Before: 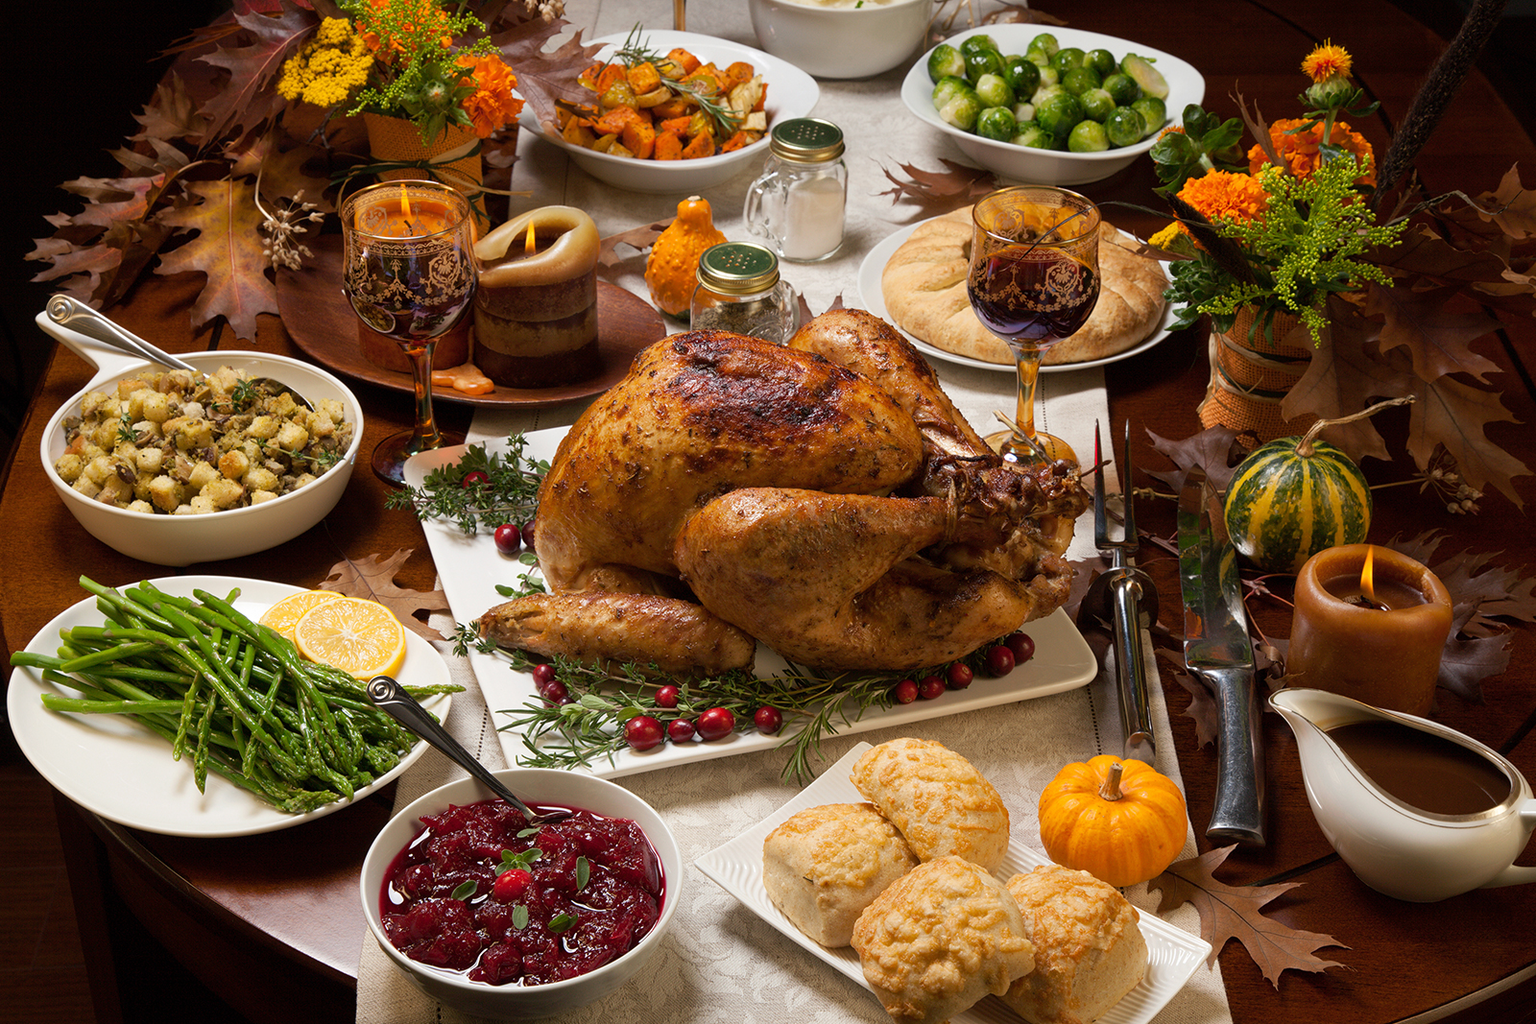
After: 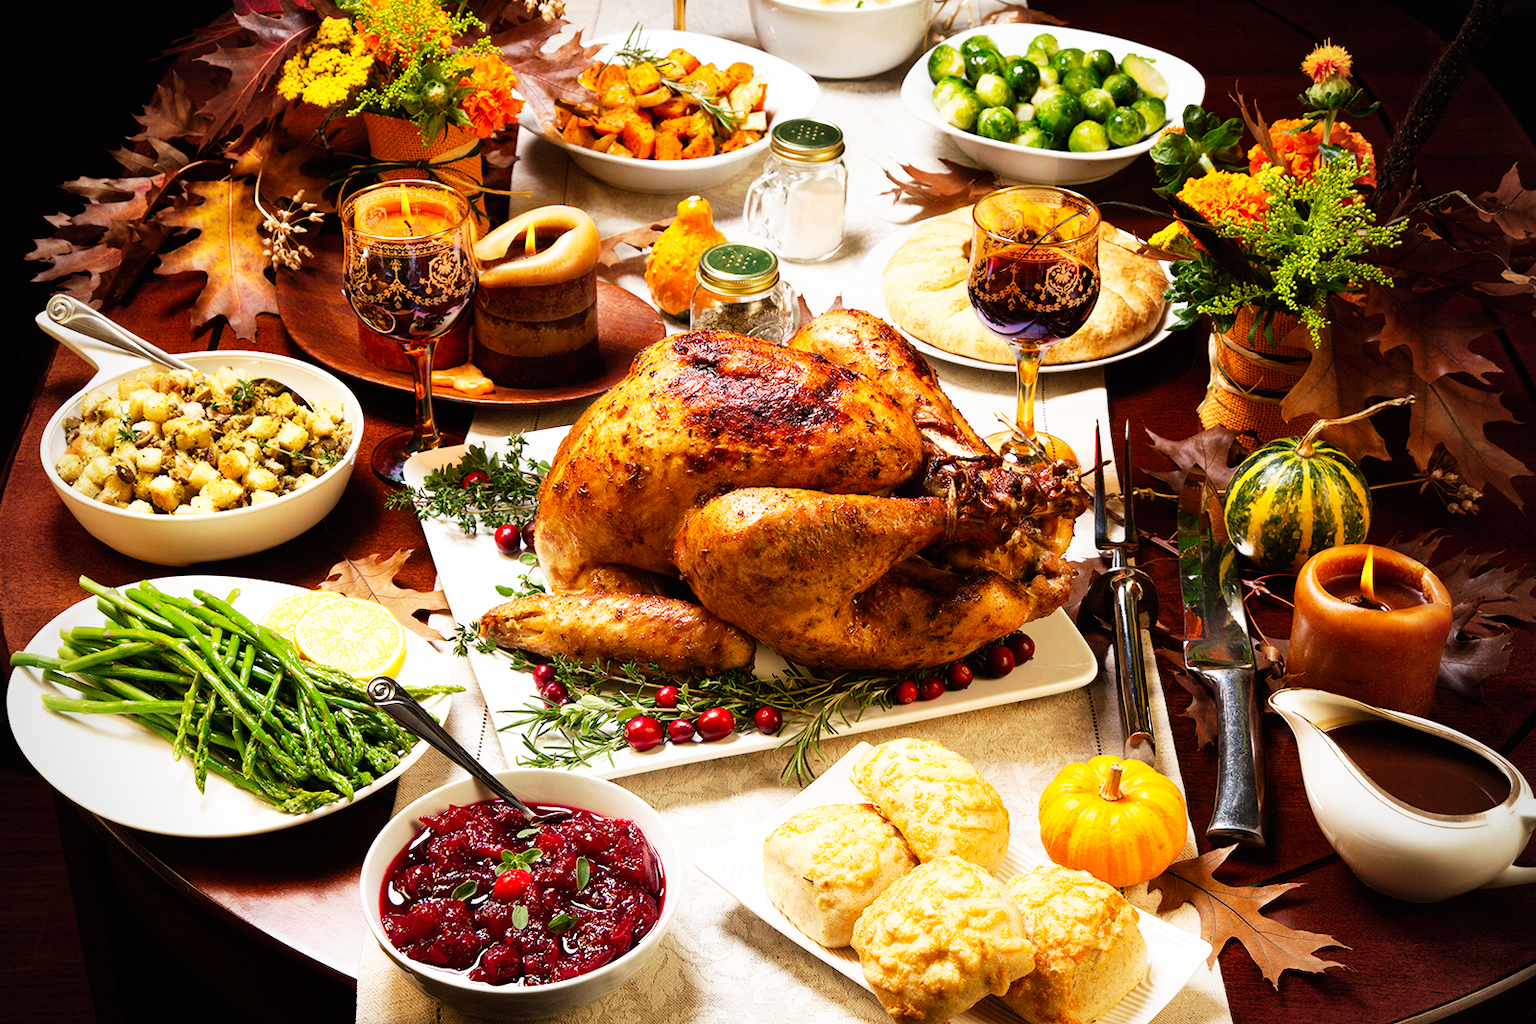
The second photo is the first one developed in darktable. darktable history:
vignetting: on, module defaults
base curve: curves: ch0 [(0, 0) (0.007, 0.004) (0.027, 0.03) (0.046, 0.07) (0.207, 0.54) (0.442, 0.872) (0.673, 0.972) (1, 1)], preserve colors none
